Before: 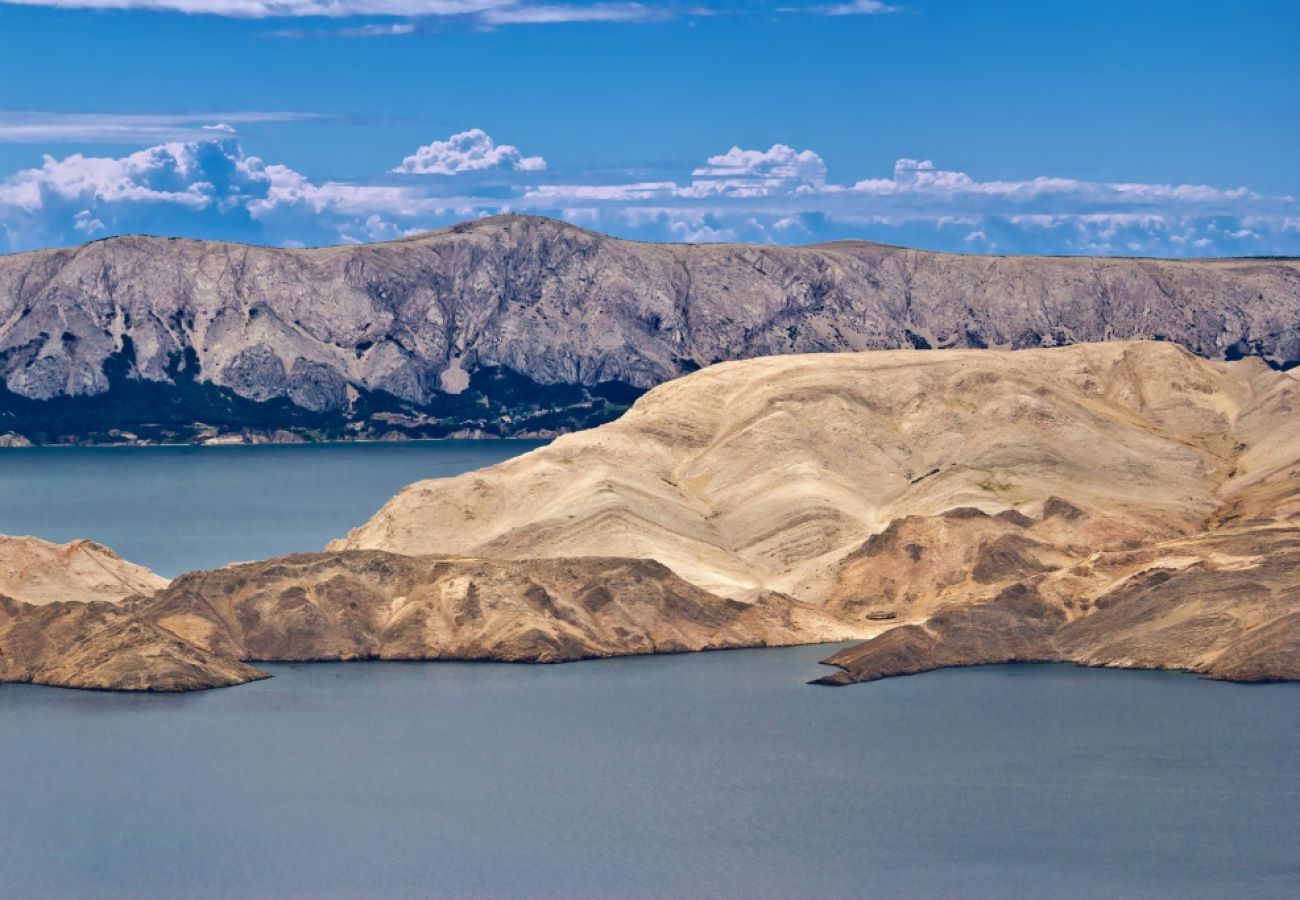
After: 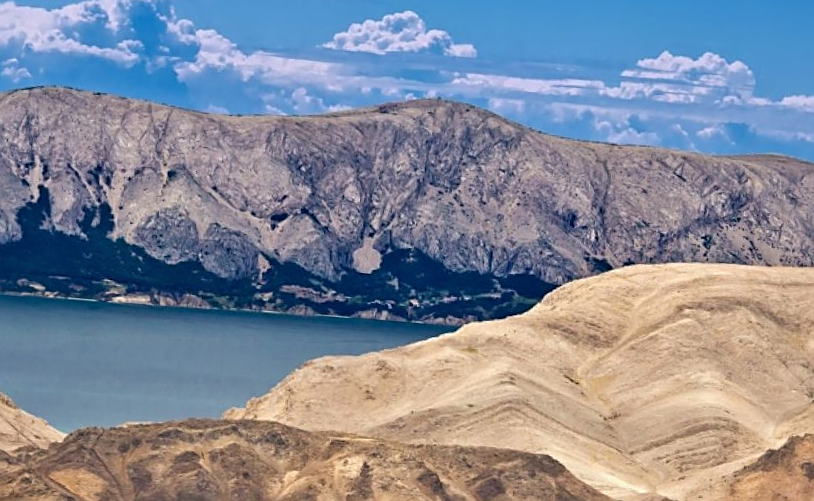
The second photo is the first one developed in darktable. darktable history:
crop and rotate: angle -4.99°, left 2.122%, top 6.945%, right 27.566%, bottom 30.519%
sharpen: on, module defaults
